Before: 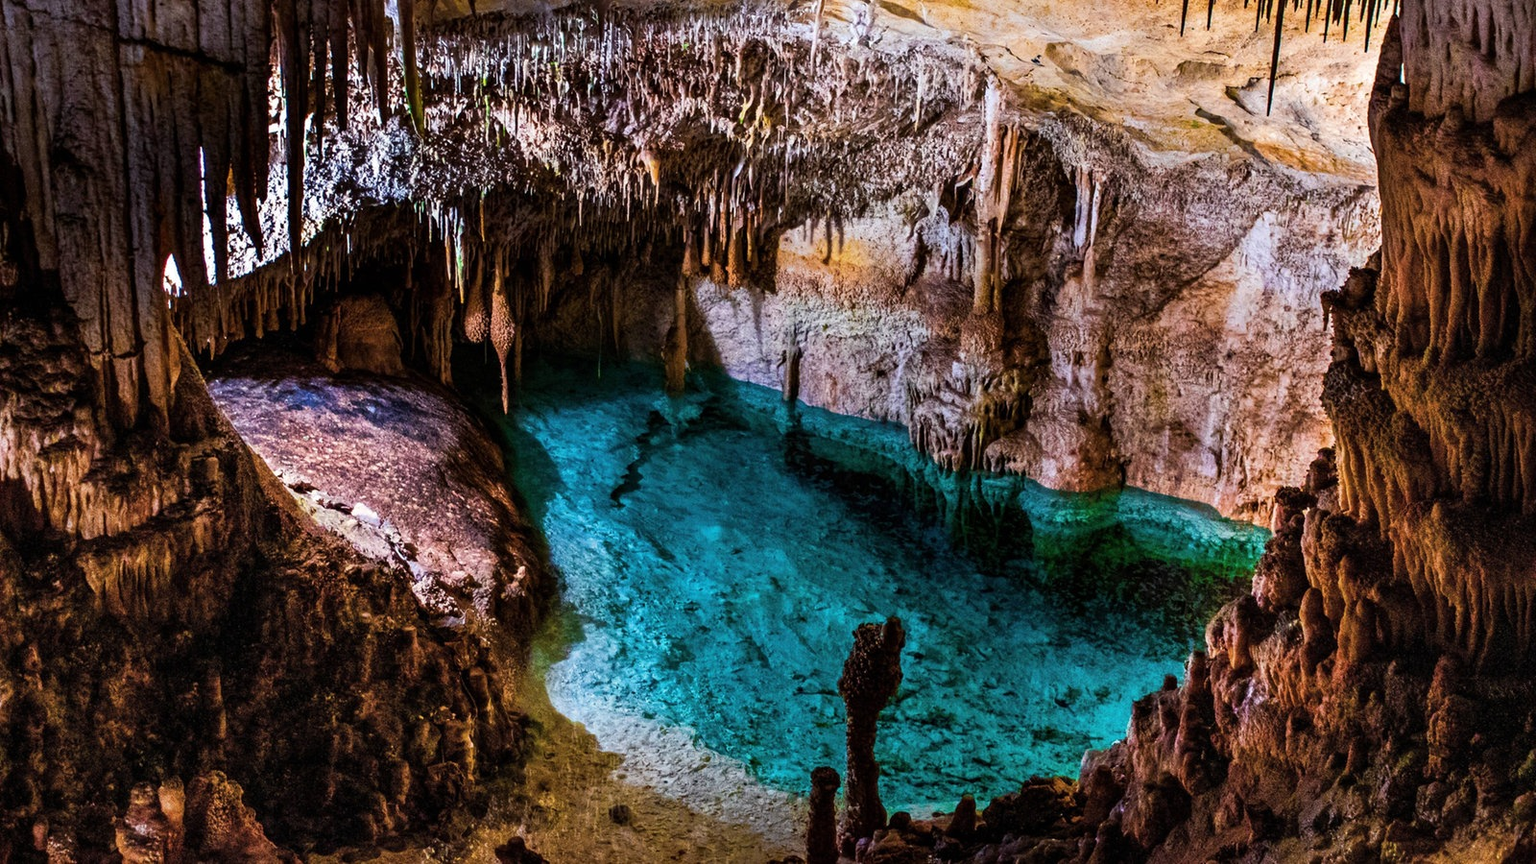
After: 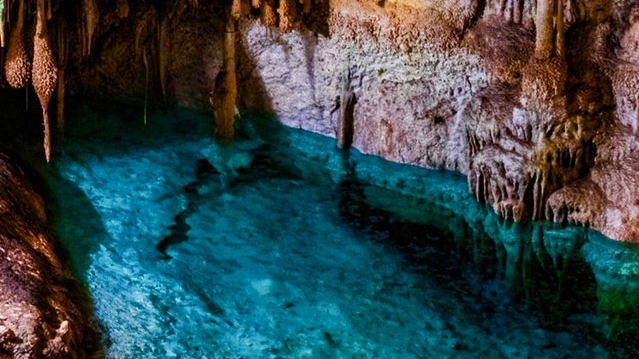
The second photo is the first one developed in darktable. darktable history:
color balance rgb: perceptual saturation grading › global saturation 20%, perceptual saturation grading › highlights -50%, perceptual saturation grading › shadows 30%
exposure: exposure 0.02 EV, compensate highlight preservation false
crop: left 30%, top 30%, right 30%, bottom 30%
